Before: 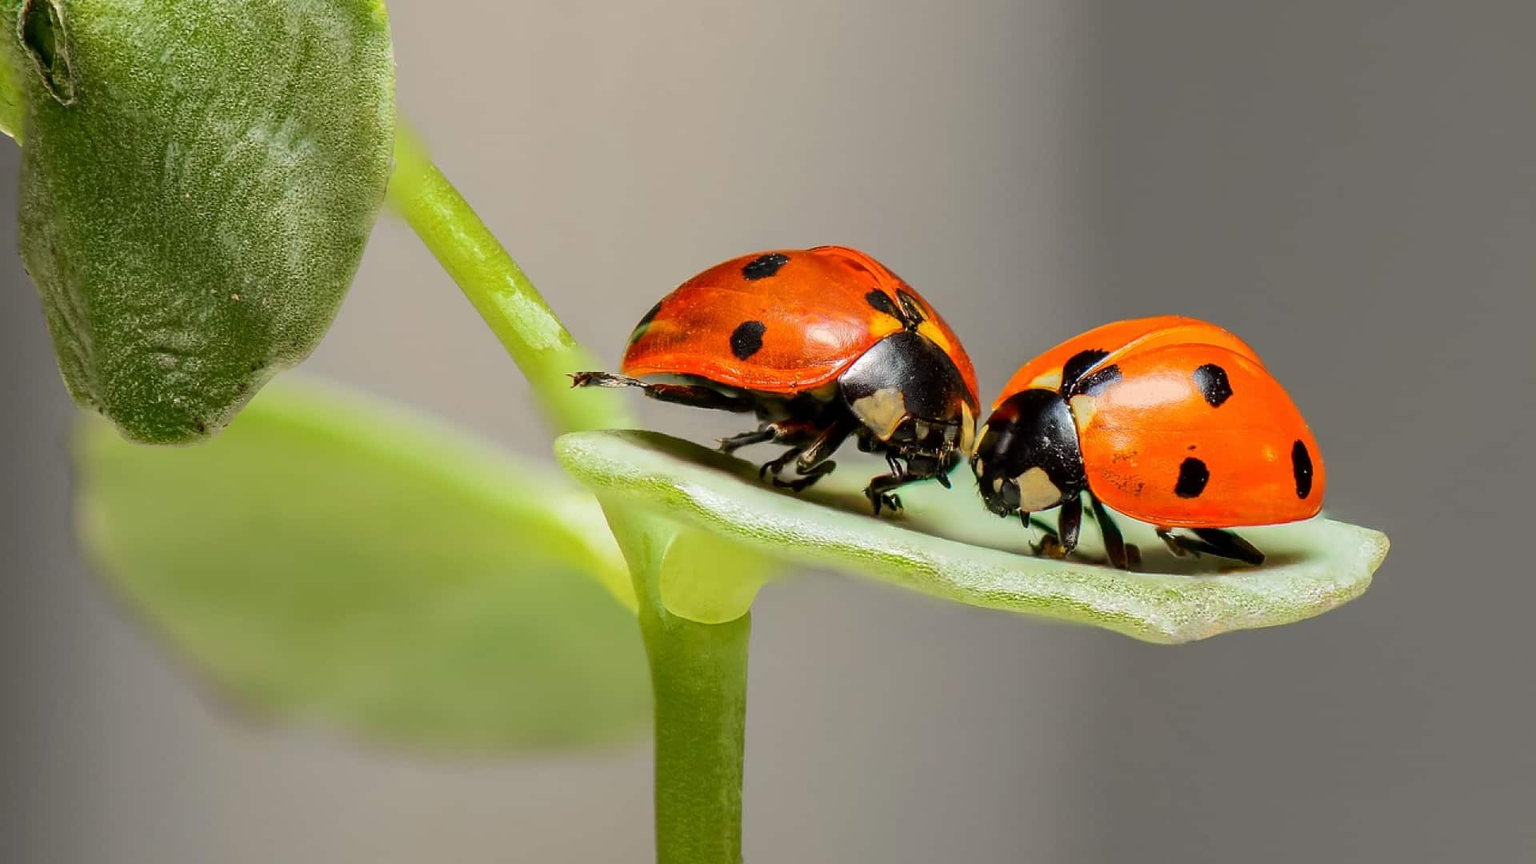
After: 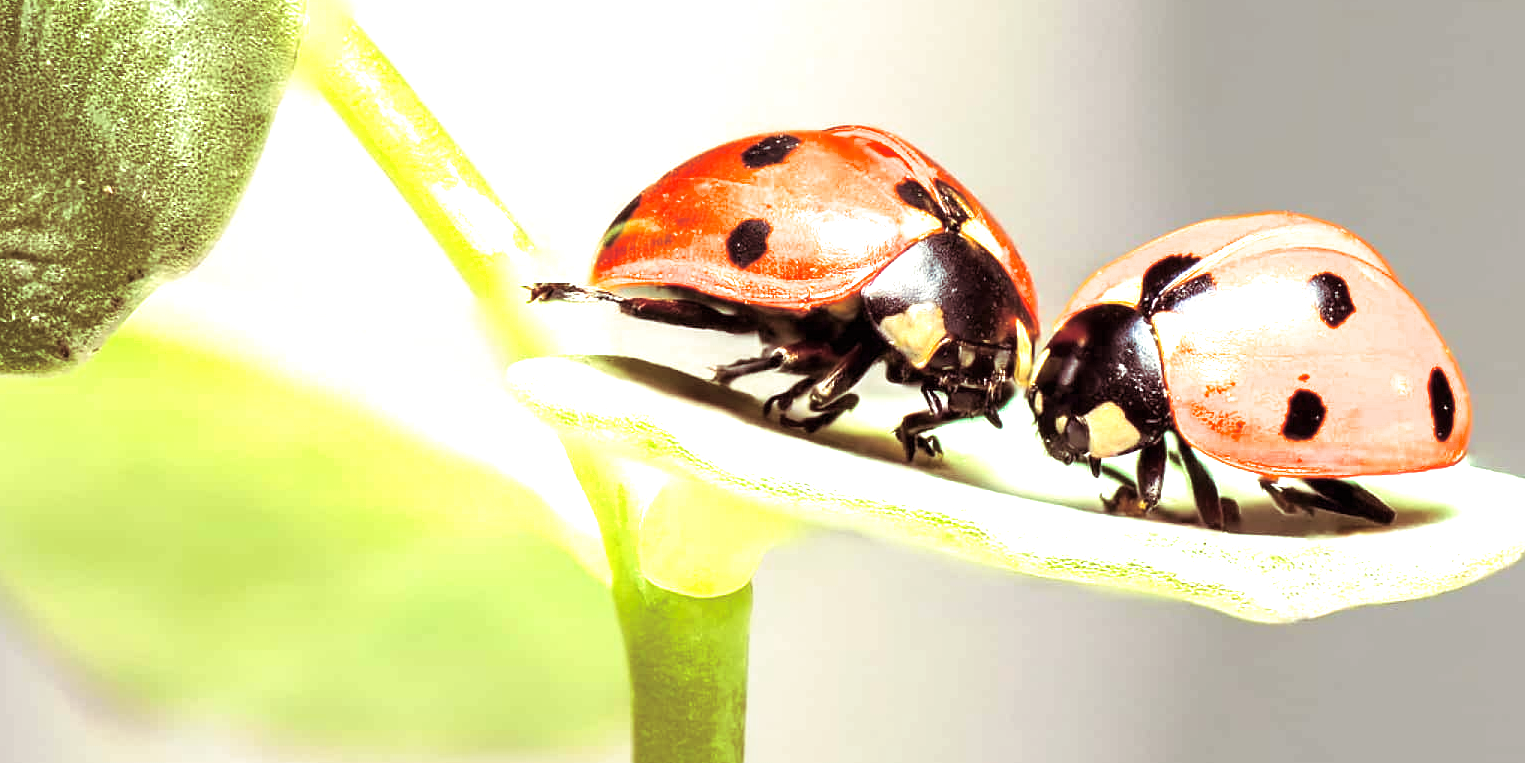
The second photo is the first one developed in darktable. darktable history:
crop: left 9.712%, top 16.928%, right 10.845%, bottom 12.332%
exposure: exposure 1.5 EV, compensate highlight preservation false
split-toning: shadows › hue 360°
